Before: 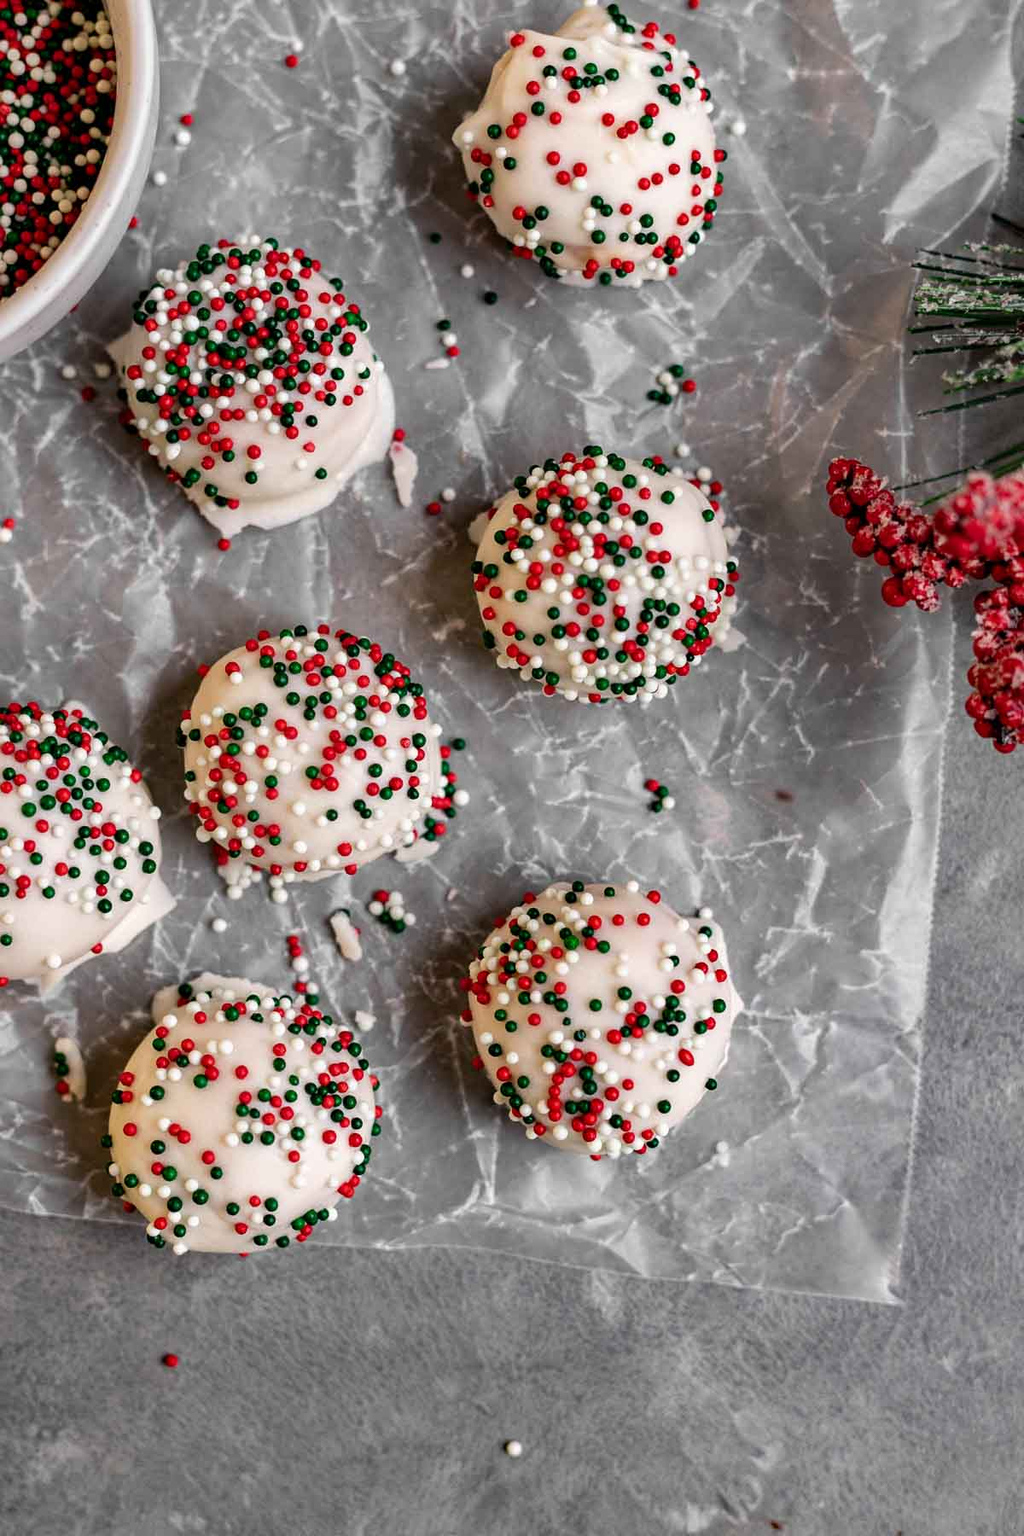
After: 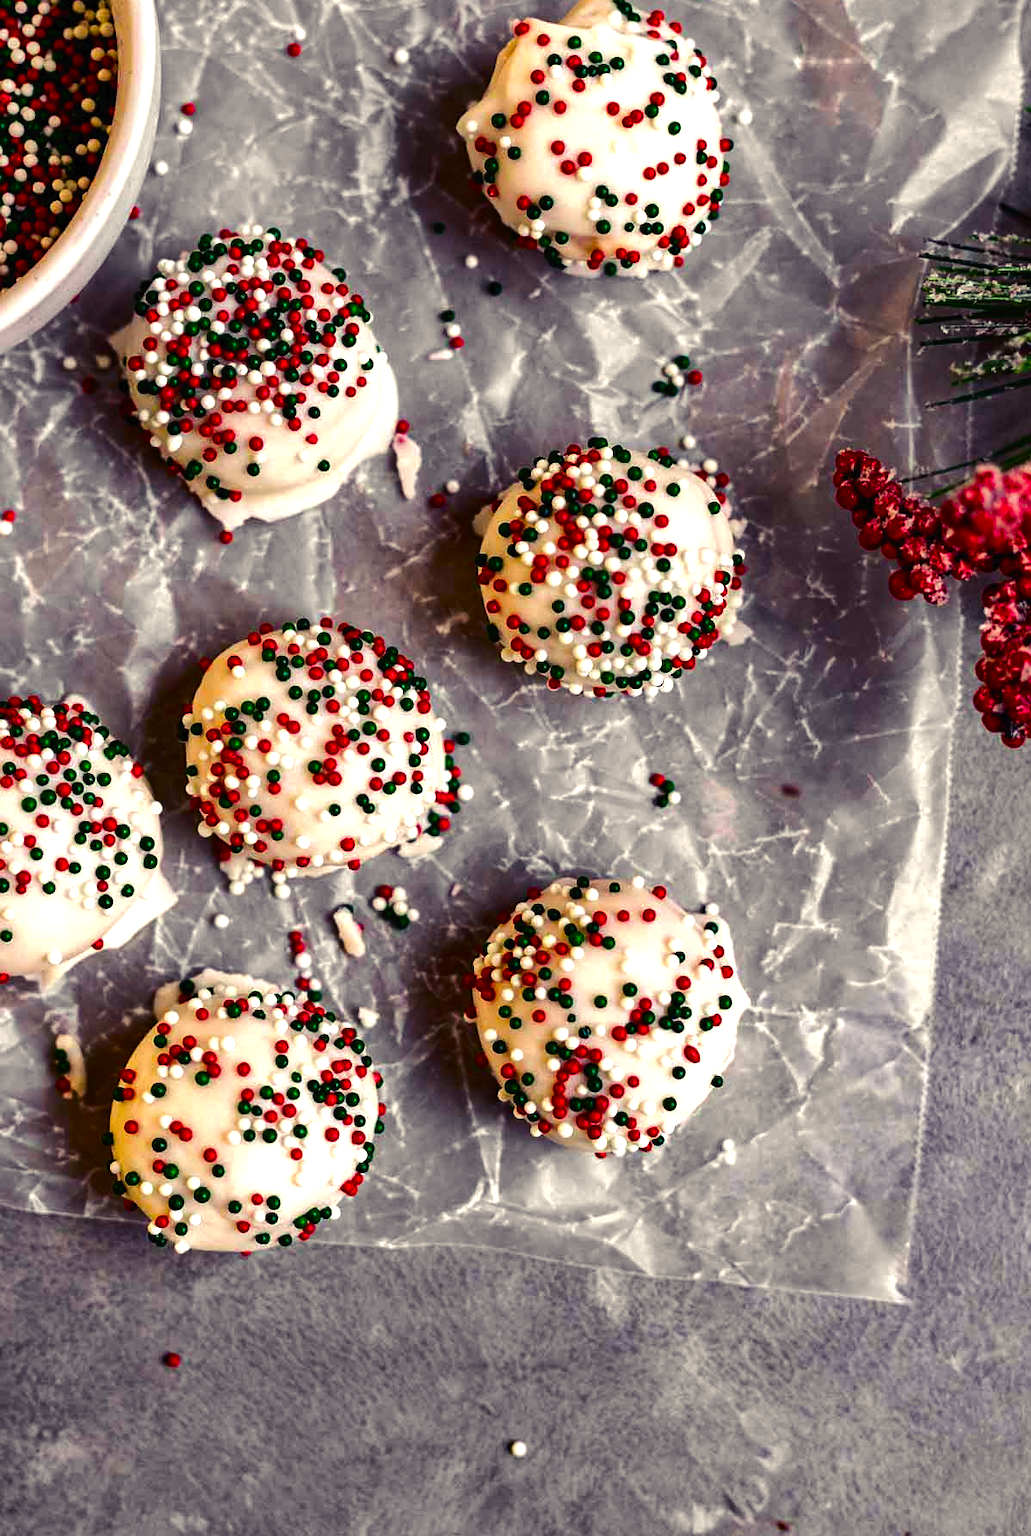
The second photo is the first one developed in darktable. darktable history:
crop: top 0.786%, right 0.068%
tone curve: curves: ch0 [(0, 0) (0.003, 0.019) (0.011, 0.022) (0.025, 0.027) (0.044, 0.037) (0.069, 0.049) (0.1, 0.066) (0.136, 0.091) (0.177, 0.125) (0.224, 0.159) (0.277, 0.206) (0.335, 0.266) (0.399, 0.332) (0.468, 0.411) (0.543, 0.492) (0.623, 0.577) (0.709, 0.668) (0.801, 0.767) (0.898, 0.869) (1, 1)], color space Lab, independent channels, preserve colors none
color balance rgb: shadows lift › luminance -21.938%, shadows lift › chroma 8.648%, shadows lift › hue 285.75°, highlights gain › chroma 3.077%, highlights gain › hue 77.11°, linear chroma grading › shadows 31.41%, linear chroma grading › global chroma -1.889%, linear chroma grading › mid-tones 4.165%, perceptual saturation grading › global saturation 31.139%, perceptual brilliance grading › highlights 19.436%, perceptual brilliance grading › mid-tones 19.124%, perceptual brilliance grading › shadows -20.685%, global vibrance 9.531%
